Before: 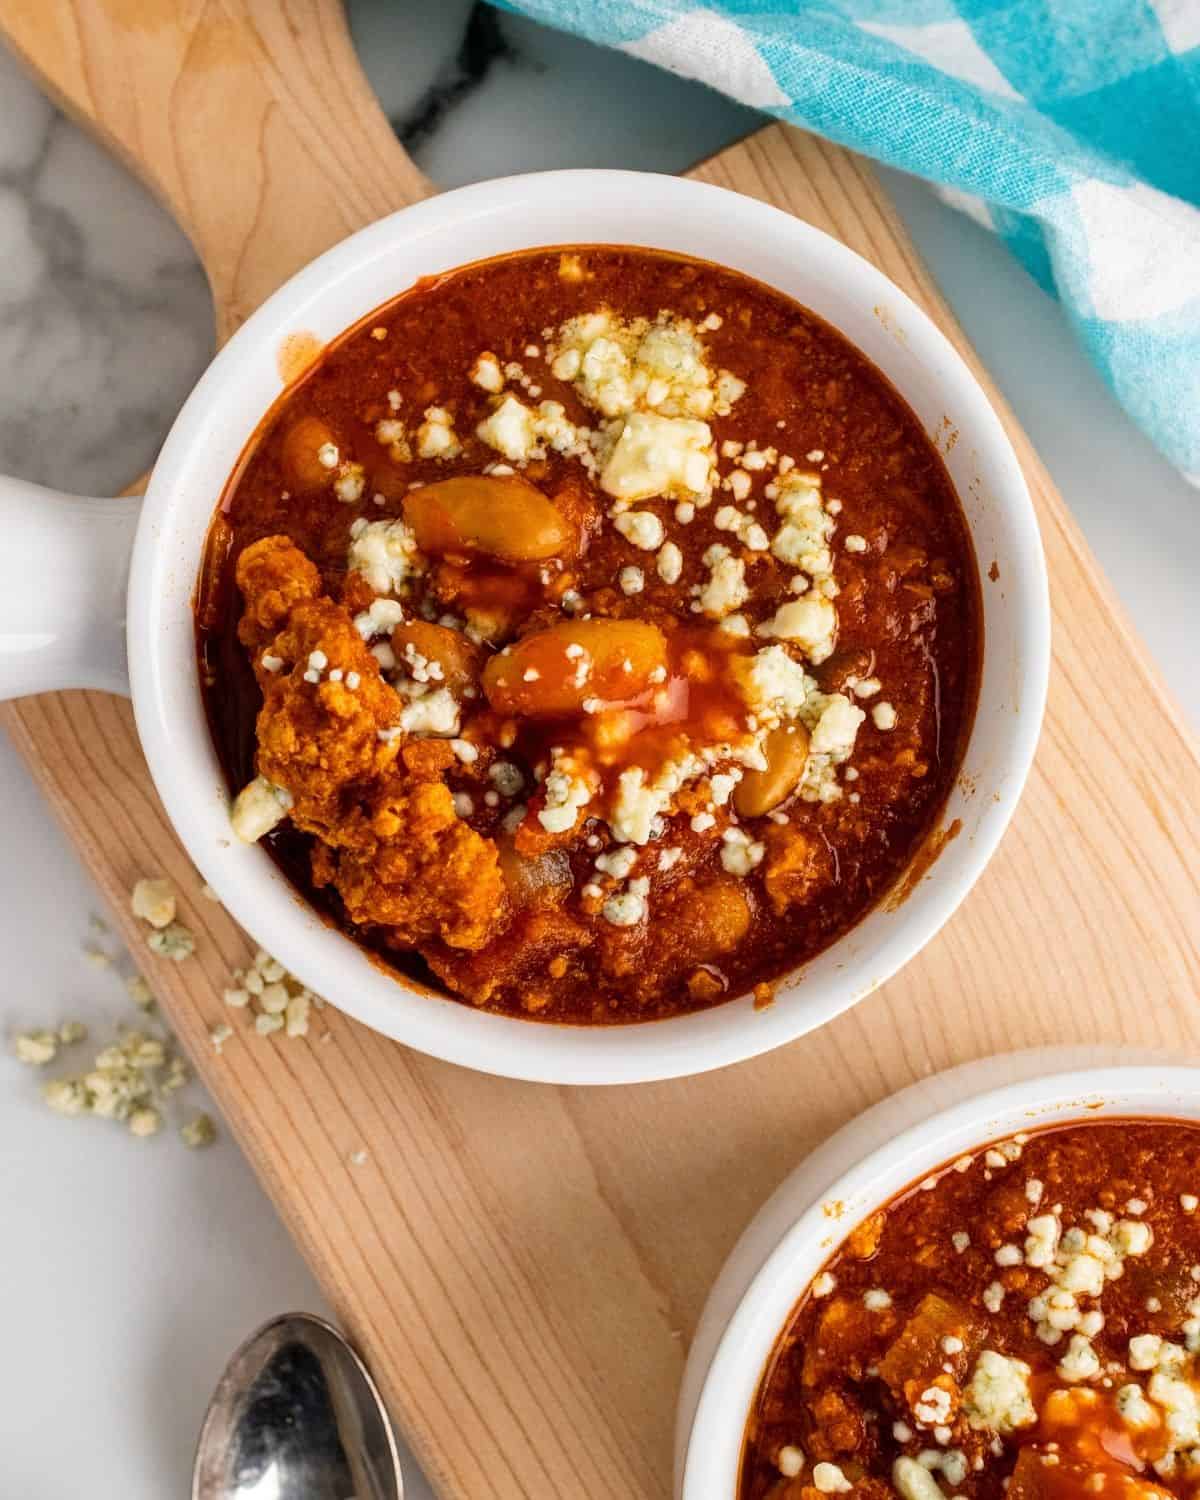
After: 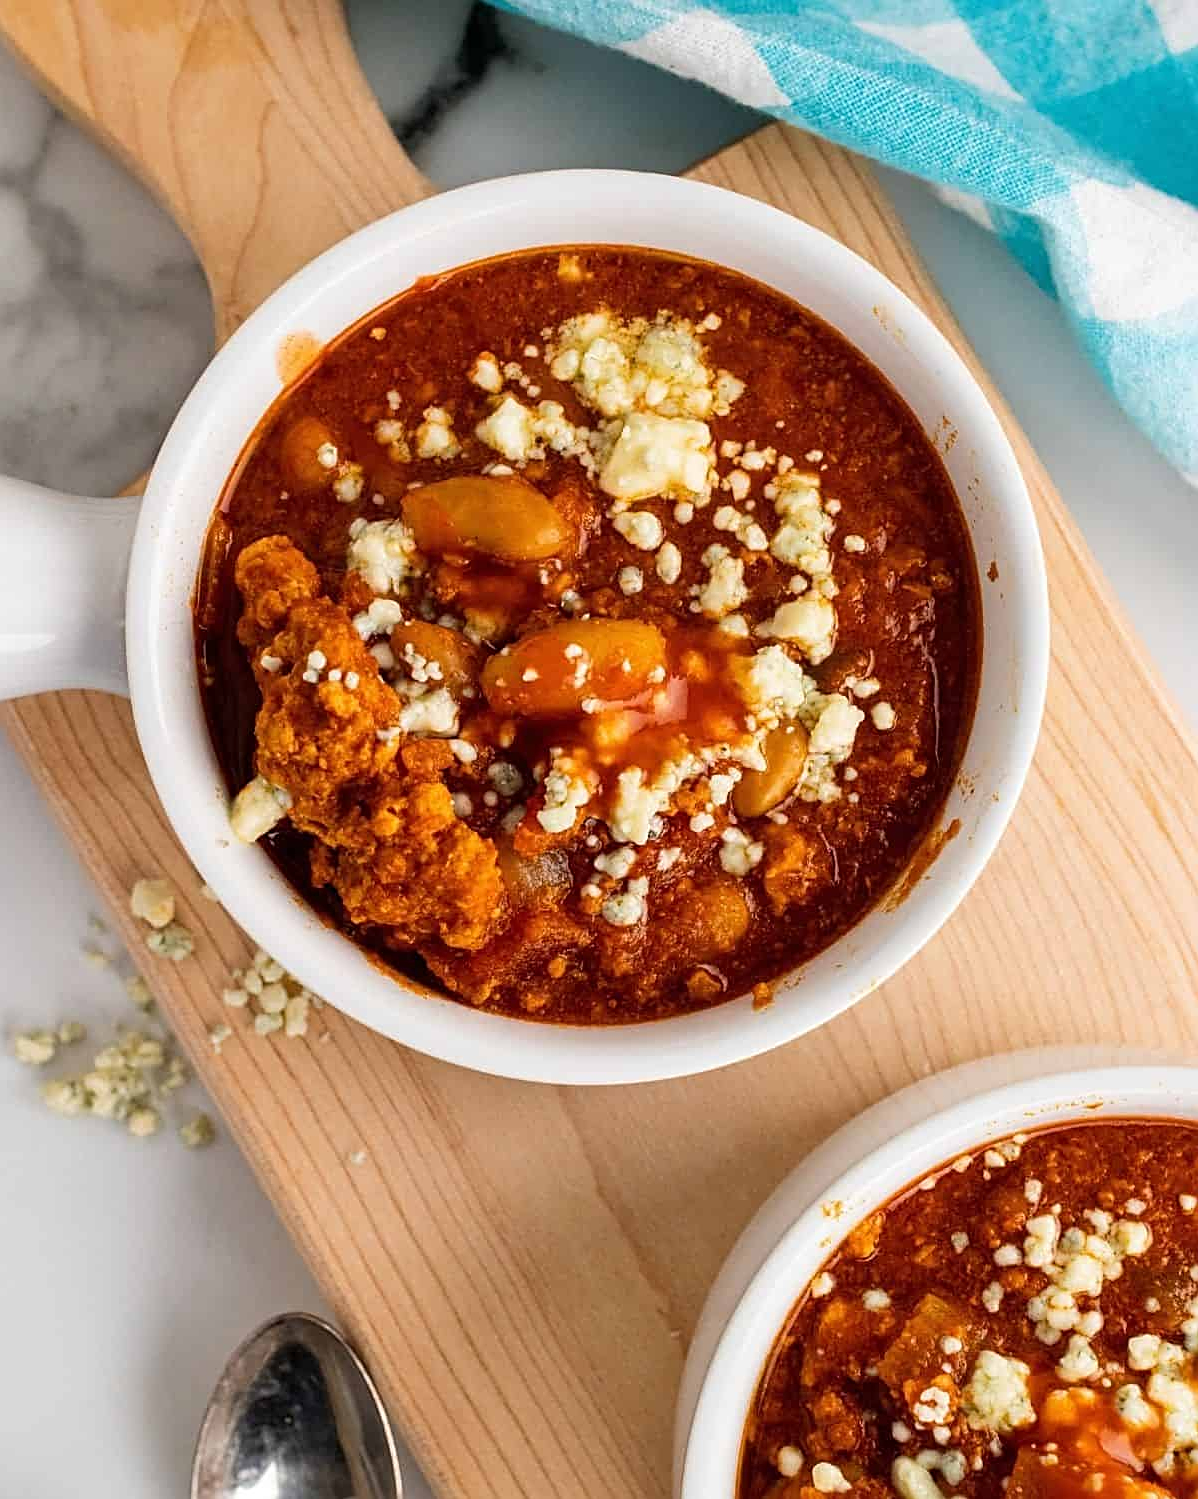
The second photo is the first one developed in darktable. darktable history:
crop and rotate: left 0.126%
sharpen: on, module defaults
